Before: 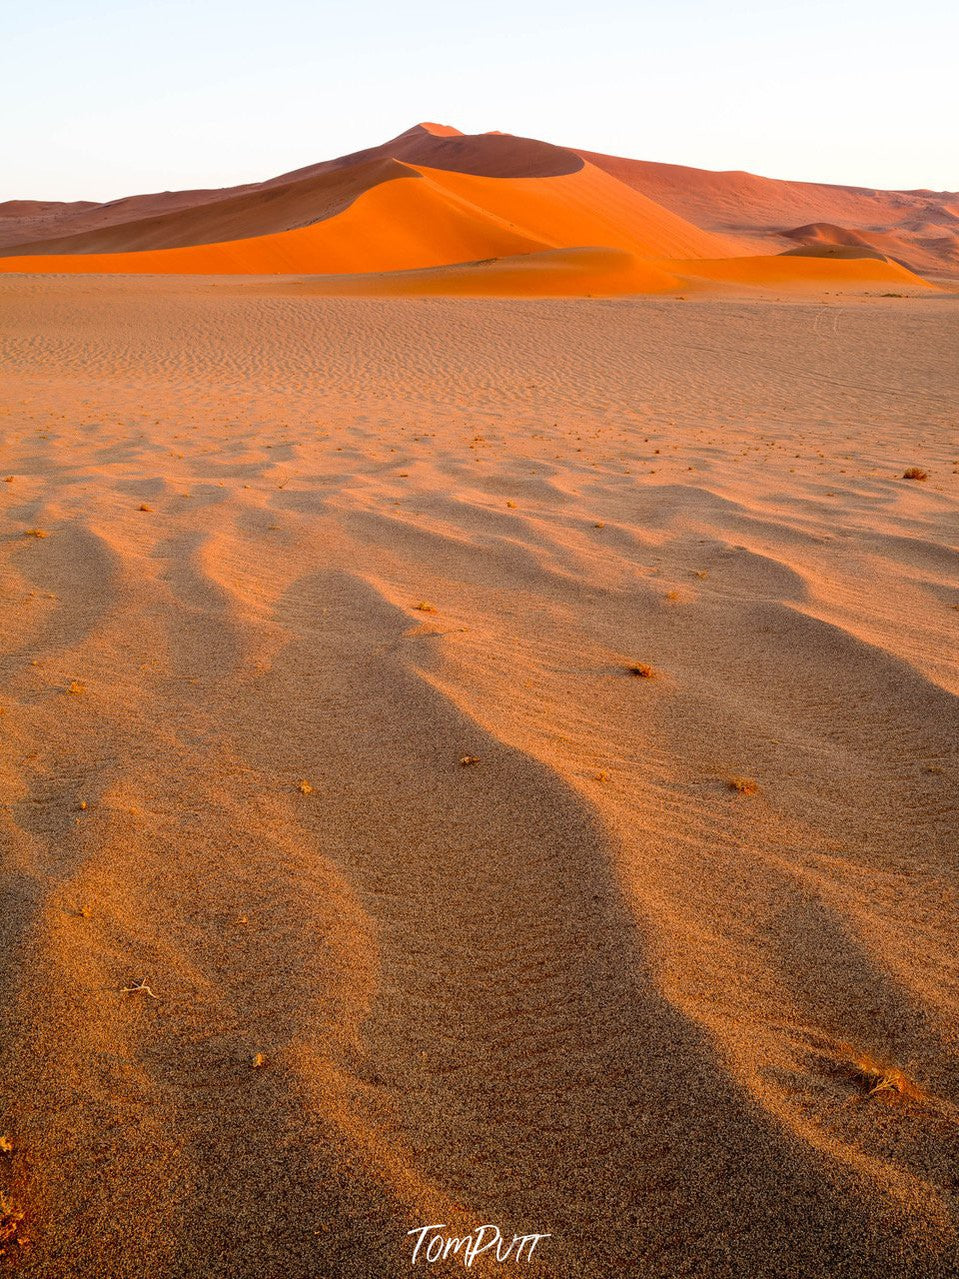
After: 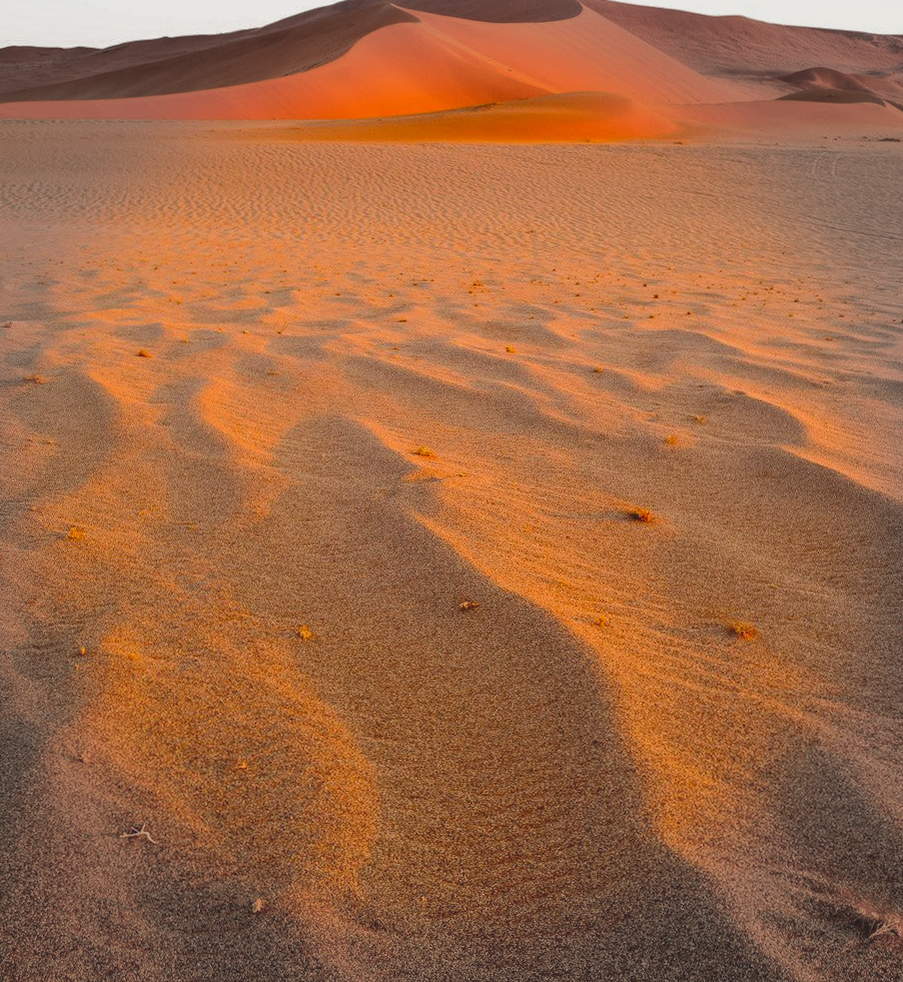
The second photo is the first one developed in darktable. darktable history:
crop and rotate: angle 0.095°, top 12.053%, right 5.585%, bottom 10.991%
exposure: black level correction -0.009, exposure 0.066 EV, compensate exposure bias true, compensate highlight preservation false
shadows and highlights: highlights color adjustment 0.687%, soften with gaussian
tone curve: curves: ch0 [(0, 0) (0.003, 0.027) (0.011, 0.03) (0.025, 0.04) (0.044, 0.063) (0.069, 0.093) (0.1, 0.125) (0.136, 0.153) (0.177, 0.191) (0.224, 0.232) (0.277, 0.279) (0.335, 0.333) (0.399, 0.39) (0.468, 0.457) (0.543, 0.535) (0.623, 0.611) (0.709, 0.683) (0.801, 0.758) (0.898, 0.853) (1, 1)], color space Lab, independent channels, preserve colors none
color calibration: x 0.343, y 0.356, temperature 5123.17 K
vignetting: fall-off start 76.49%, fall-off radius 27.54%, brightness -0.212, width/height ratio 0.975, dithering 8-bit output
color balance rgb: shadows lift › chroma 2.053%, shadows lift › hue 49.97°, perceptual saturation grading › global saturation 19.984%, global vibrance -23.085%
